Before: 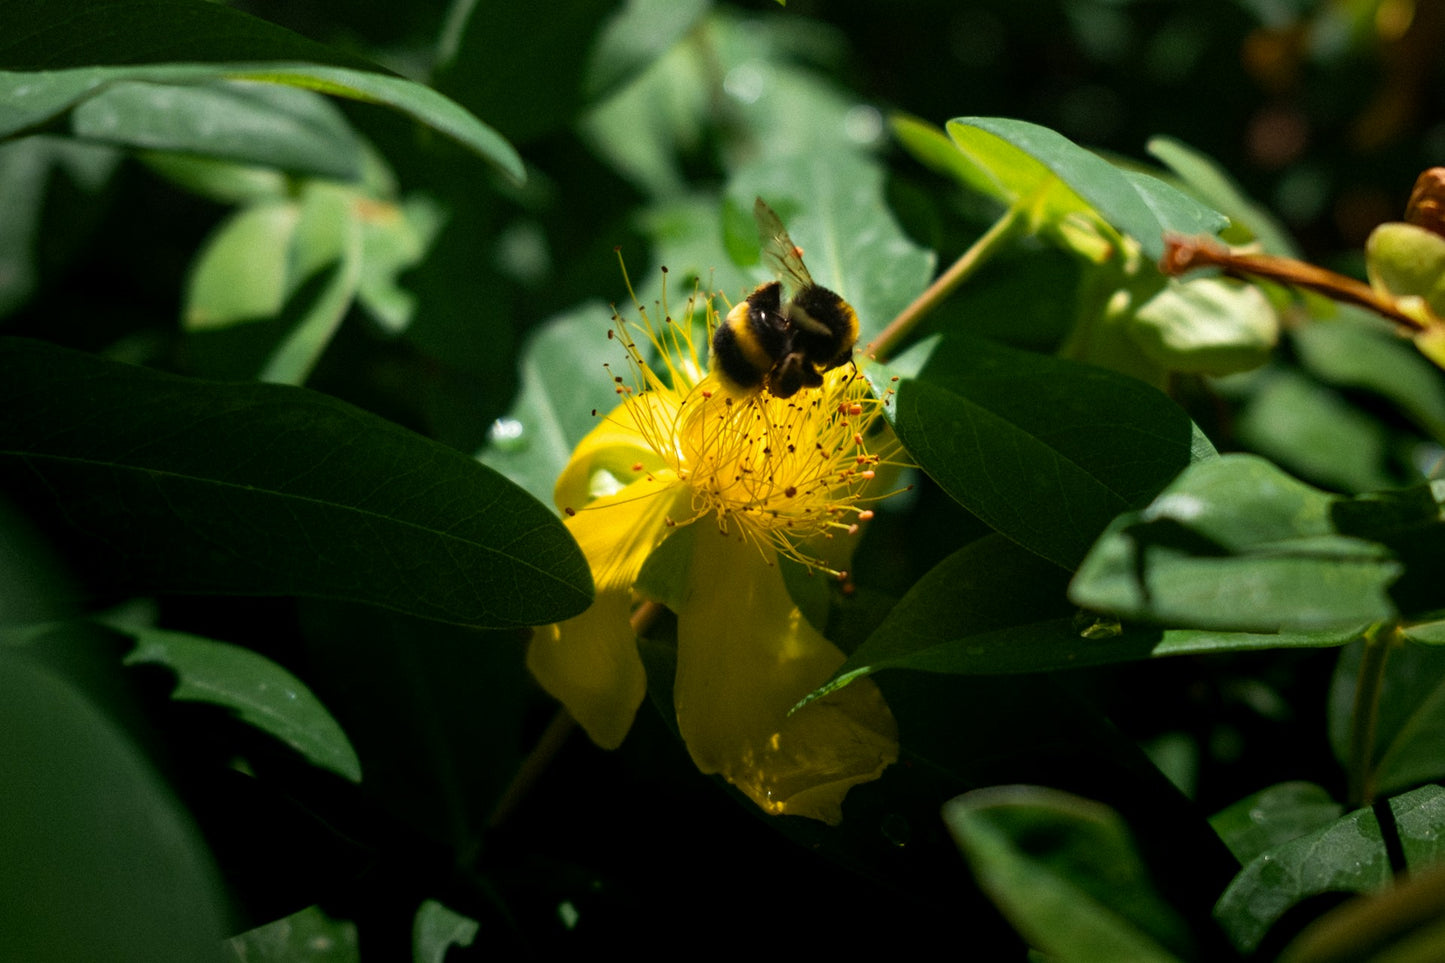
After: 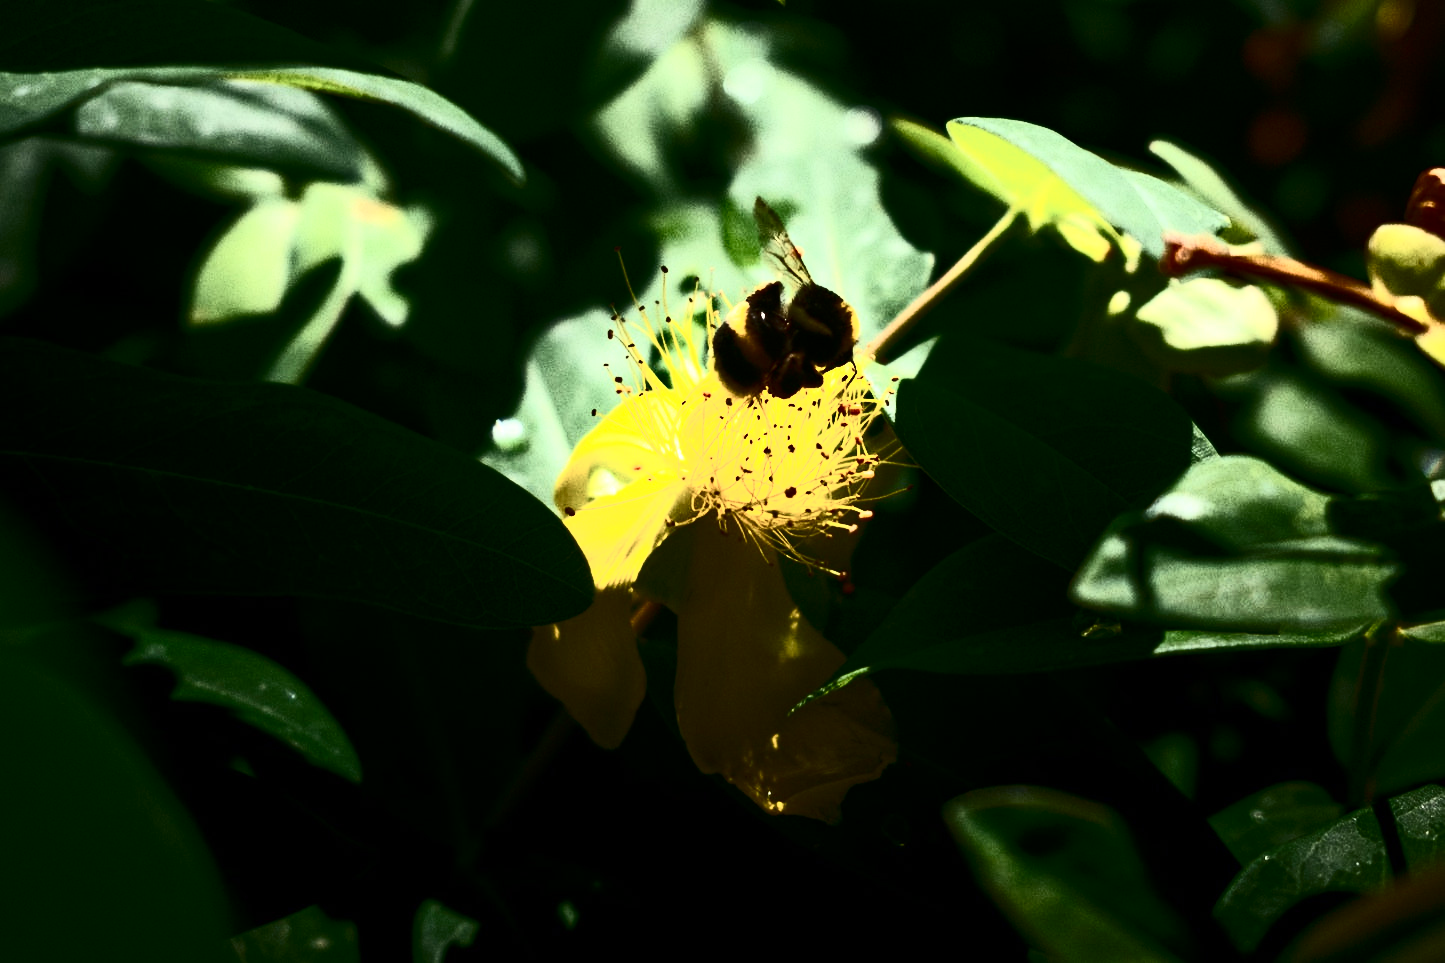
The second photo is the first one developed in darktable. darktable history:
tone equalizer: -8 EV -0.001 EV, -7 EV 0.001 EV, -6 EV -0.002 EV, -5 EV -0.003 EV, -4 EV -0.062 EV, -3 EV -0.222 EV, -2 EV -0.267 EV, -1 EV 0.105 EV, +0 EV 0.303 EV
contrast brightness saturation: contrast 0.93, brightness 0.2
